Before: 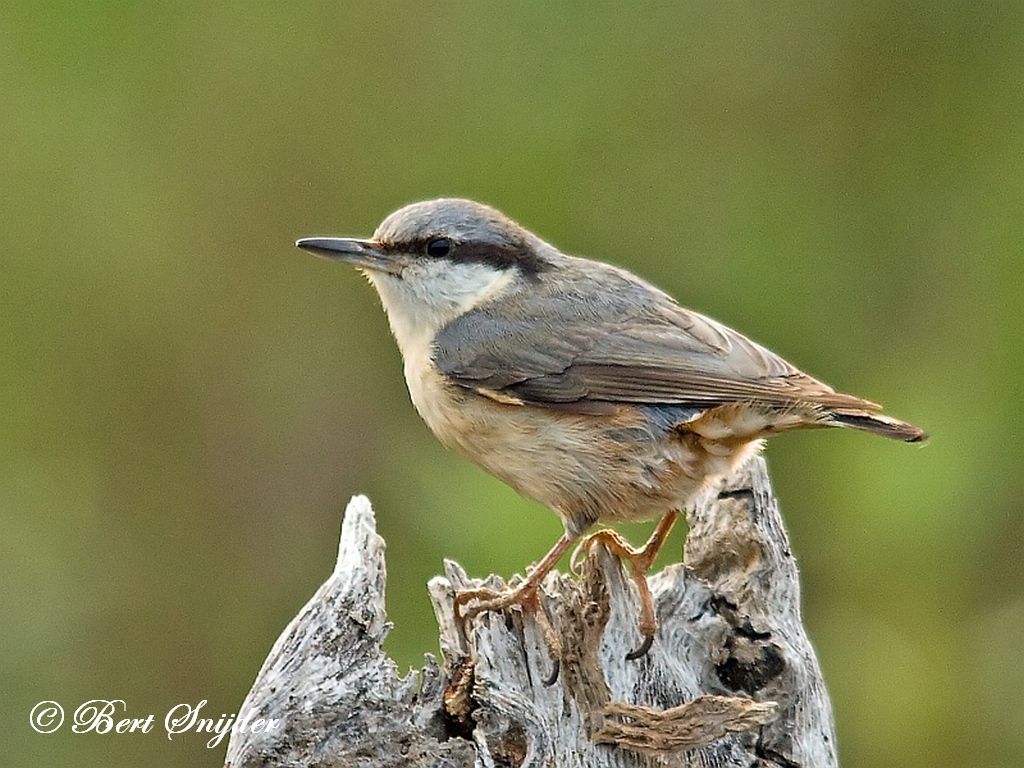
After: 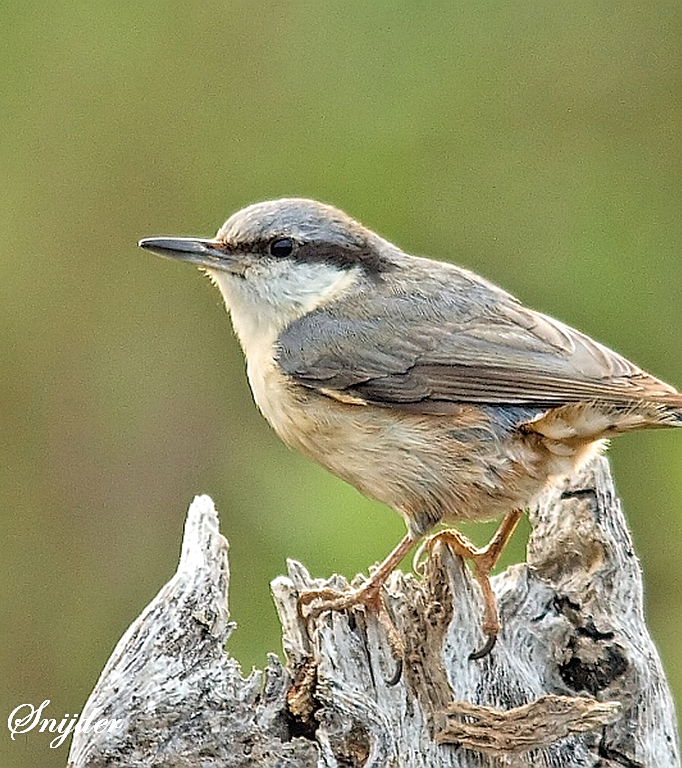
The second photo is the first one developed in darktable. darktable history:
sharpen: on, module defaults
crop: left 15.419%, right 17.914%
local contrast: on, module defaults
contrast brightness saturation: brightness 0.13
